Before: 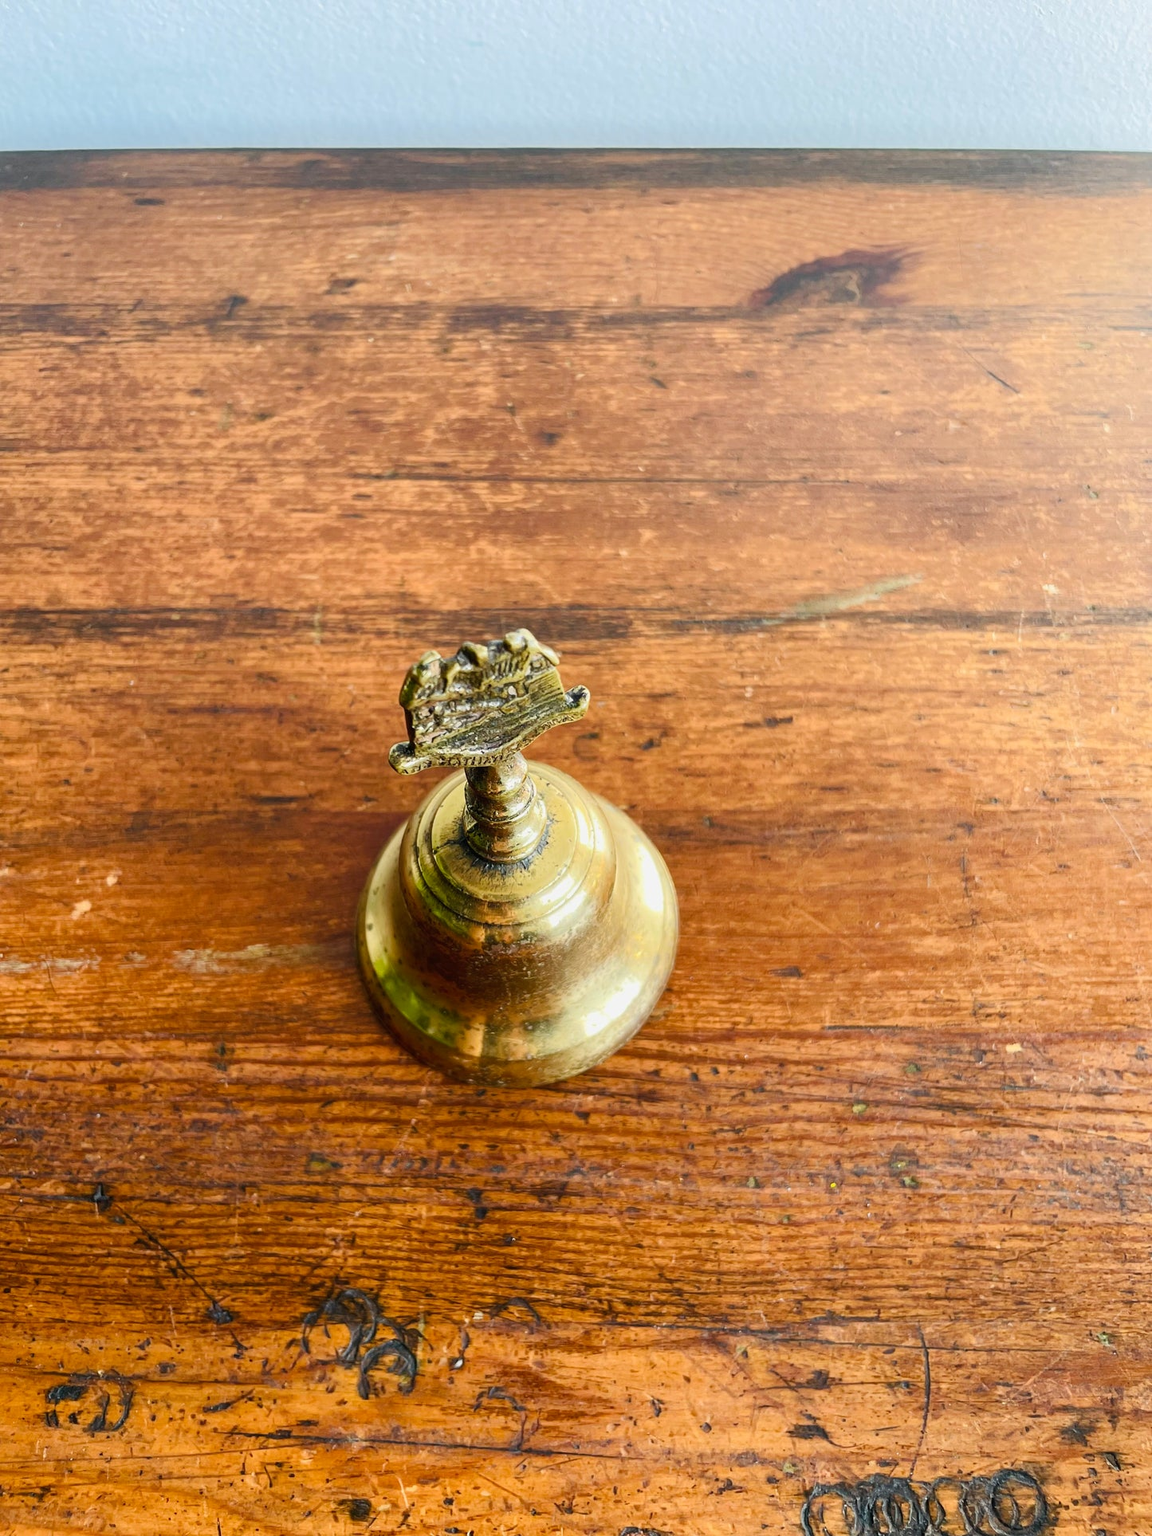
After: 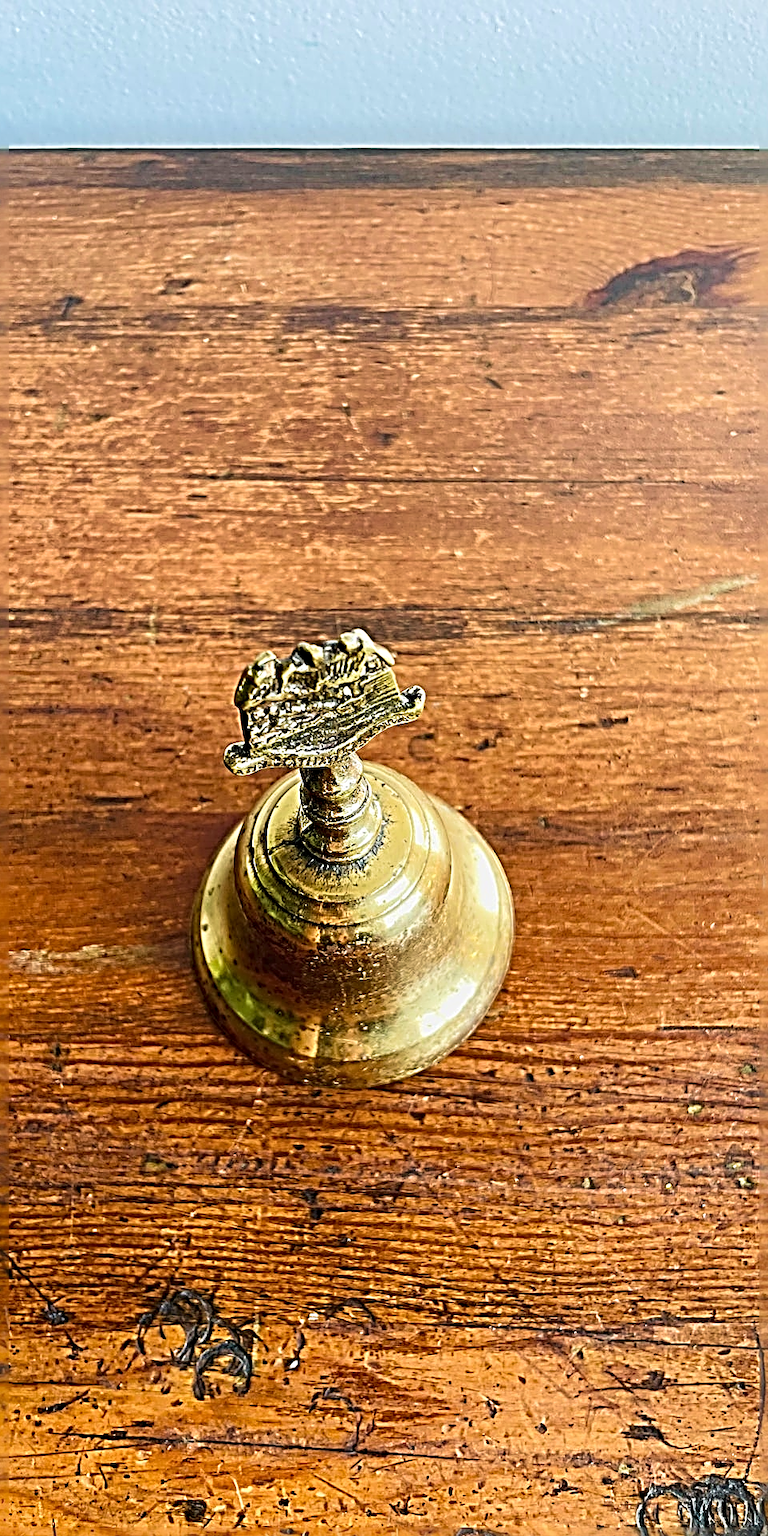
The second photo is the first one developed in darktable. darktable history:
velvia: on, module defaults
sharpen: radius 4.001, amount 1.992
crop and rotate: left 14.353%, right 18.927%
